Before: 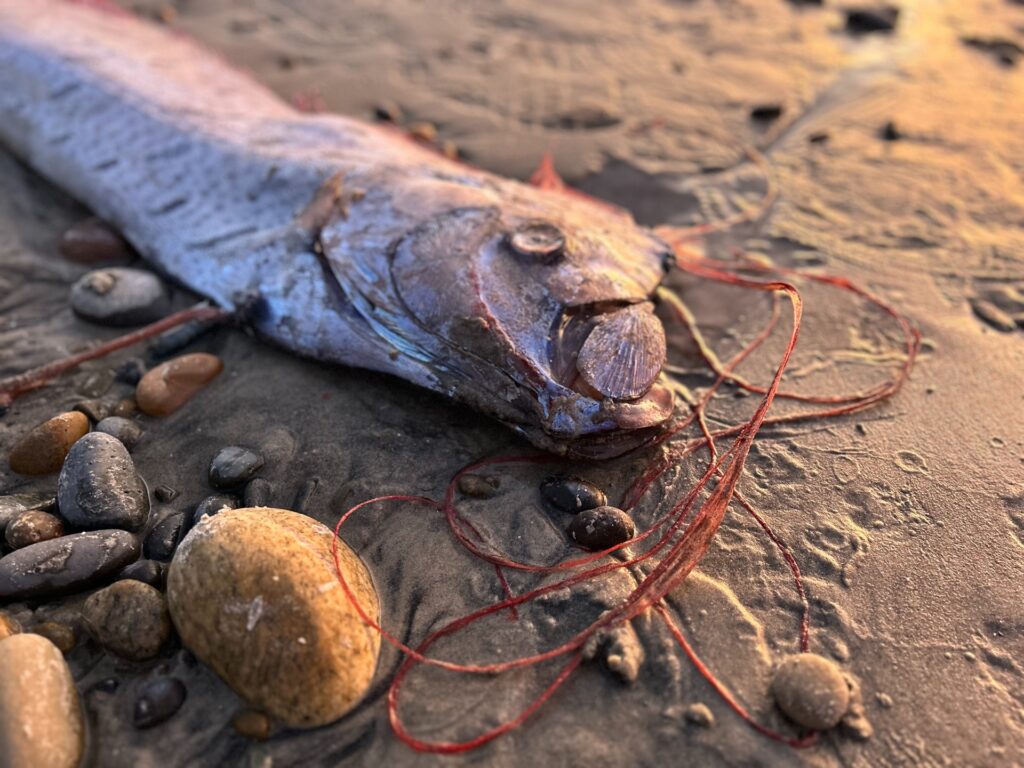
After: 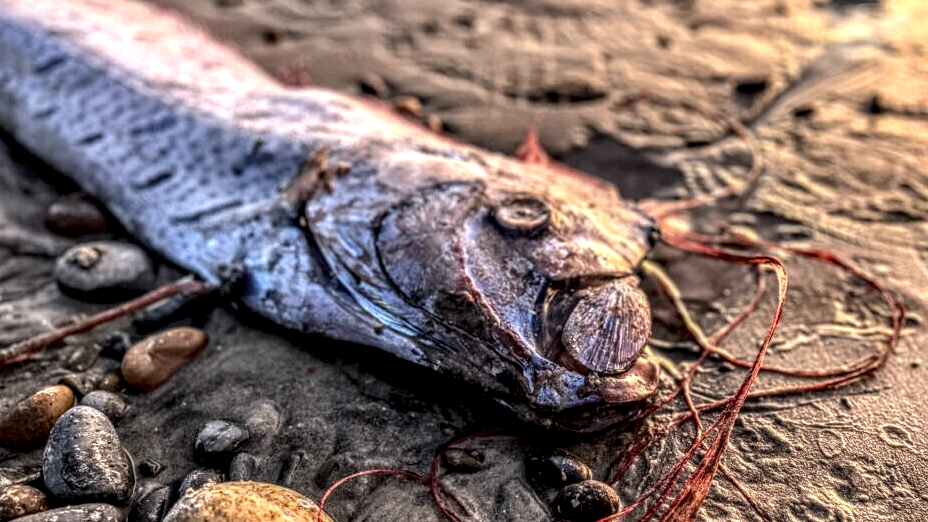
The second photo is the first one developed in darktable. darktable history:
local contrast: highlights 0%, shadows 0%, detail 300%, midtone range 0.3
crop: left 1.509%, top 3.452%, right 7.696%, bottom 28.452%
